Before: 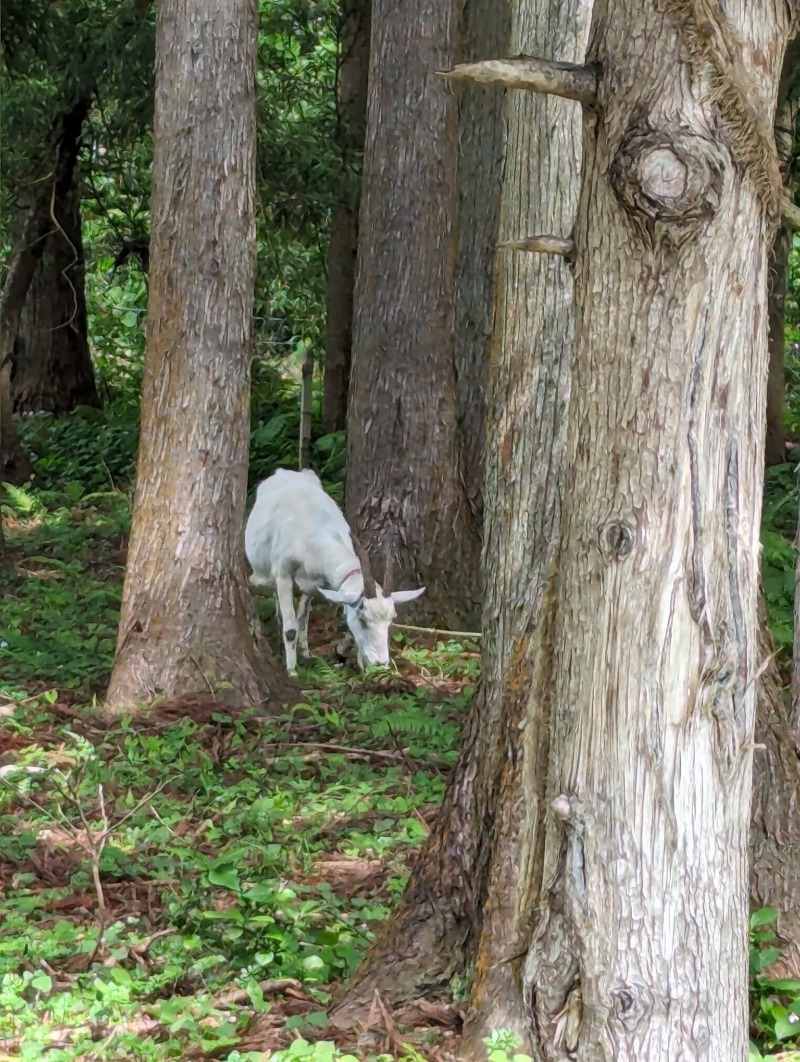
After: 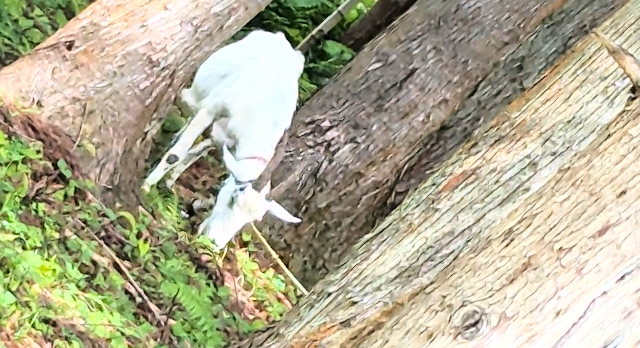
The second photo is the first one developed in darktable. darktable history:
color zones: curves: ch1 [(0, 0.469) (0.072, 0.457) (0.243, 0.494) (0.429, 0.5) (0.571, 0.5) (0.714, 0.5) (0.857, 0.5) (1, 0.469)]; ch2 [(0, 0.499) (0.143, 0.467) (0.242, 0.436) (0.429, 0.493) (0.571, 0.5) (0.714, 0.5) (0.857, 0.5) (1, 0.499)]
crop and rotate: angle -45.15°, top 16.632%, right 0.774%, bottom 11.654%
exposure: black level correction 0, exposure 0.5 EV, compensate highlight preservation false
sharpen: amount 0.211
base curve: curves: ch0 [(0, 0) (0.028, 0.03) (0.105, 0.232) (0.387, 0.748) (0.754, 0.968) (1, 1)]
